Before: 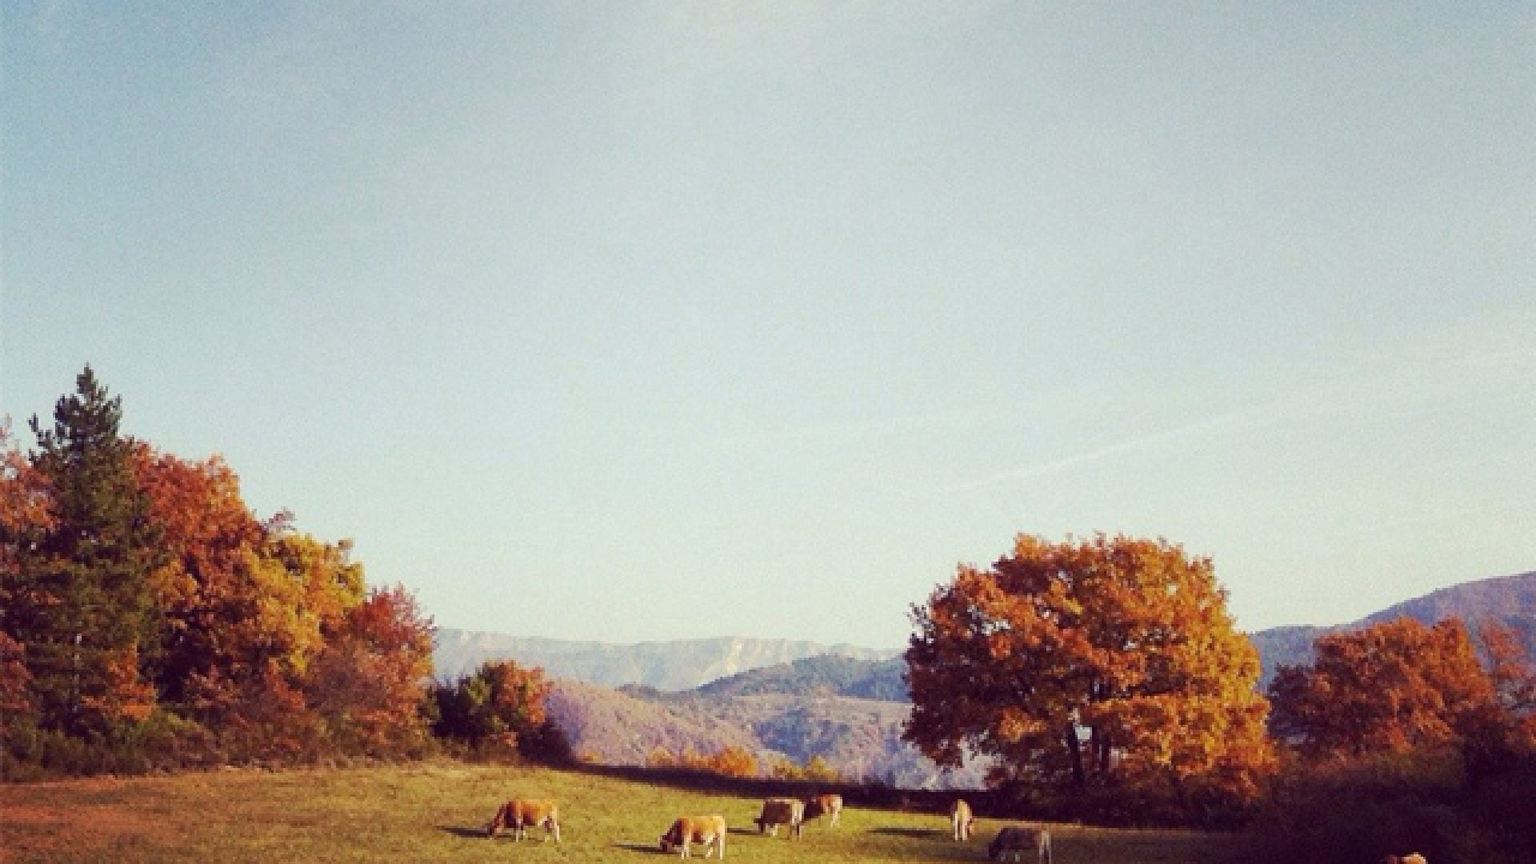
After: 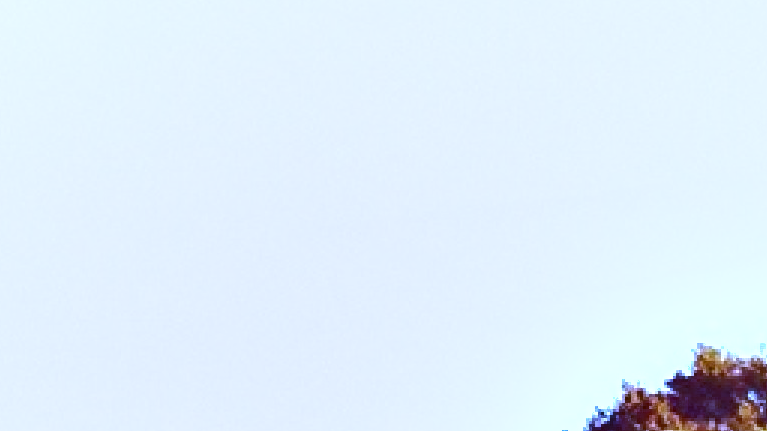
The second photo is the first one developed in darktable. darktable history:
exposure: black level correction 0, exposure 1 EV, compensate highlight preservation false
crop: left 30%, top 30%, right 30%, bottom 30%
white balance: red 0.766, blue 1.537
shadows and highlights: soften with gaussian
